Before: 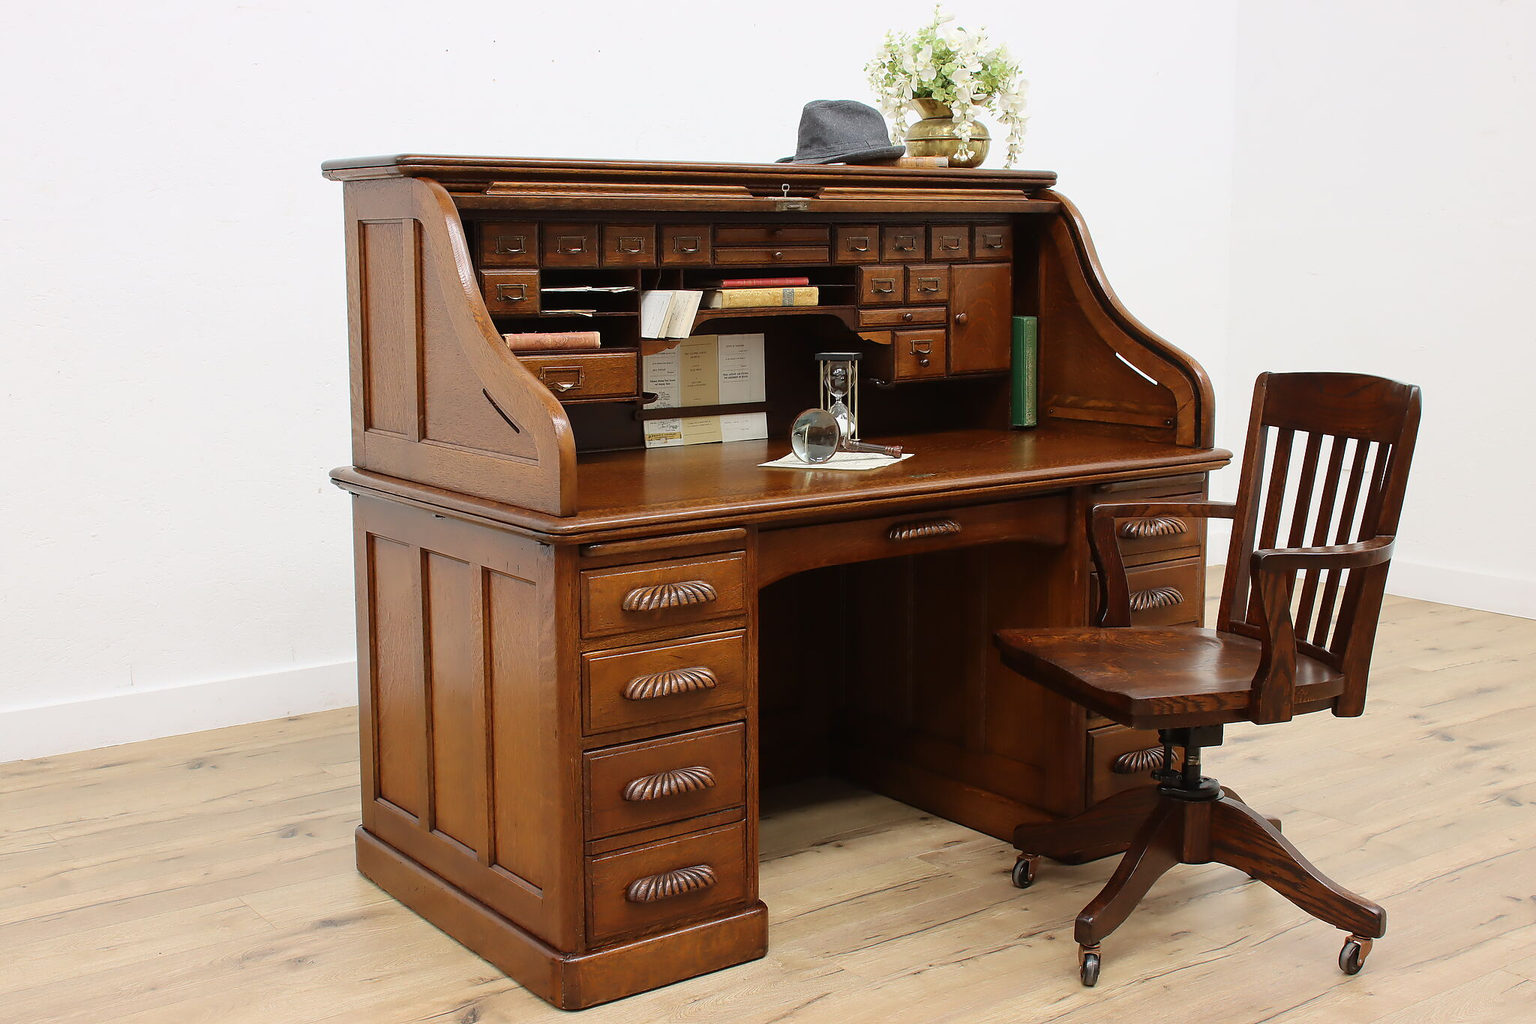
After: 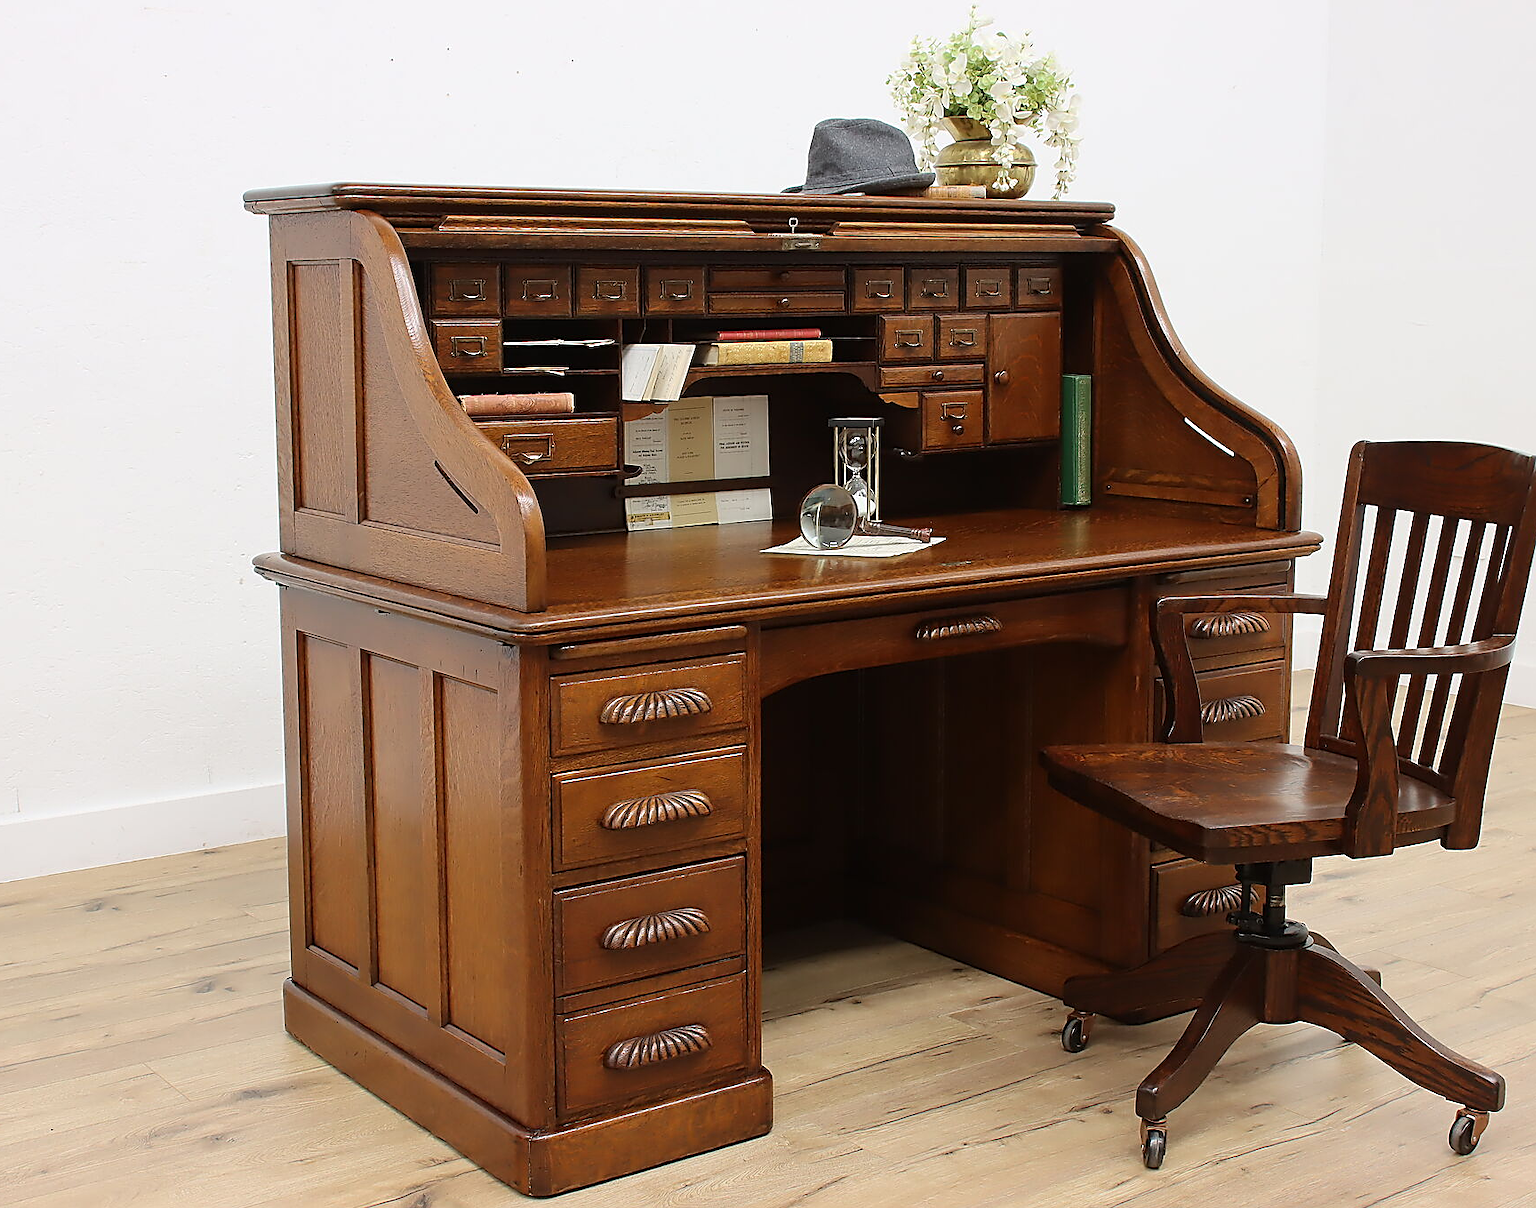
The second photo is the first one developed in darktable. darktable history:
crop: left 7.598%, right 7.873%
sharpen: on, module defaults
